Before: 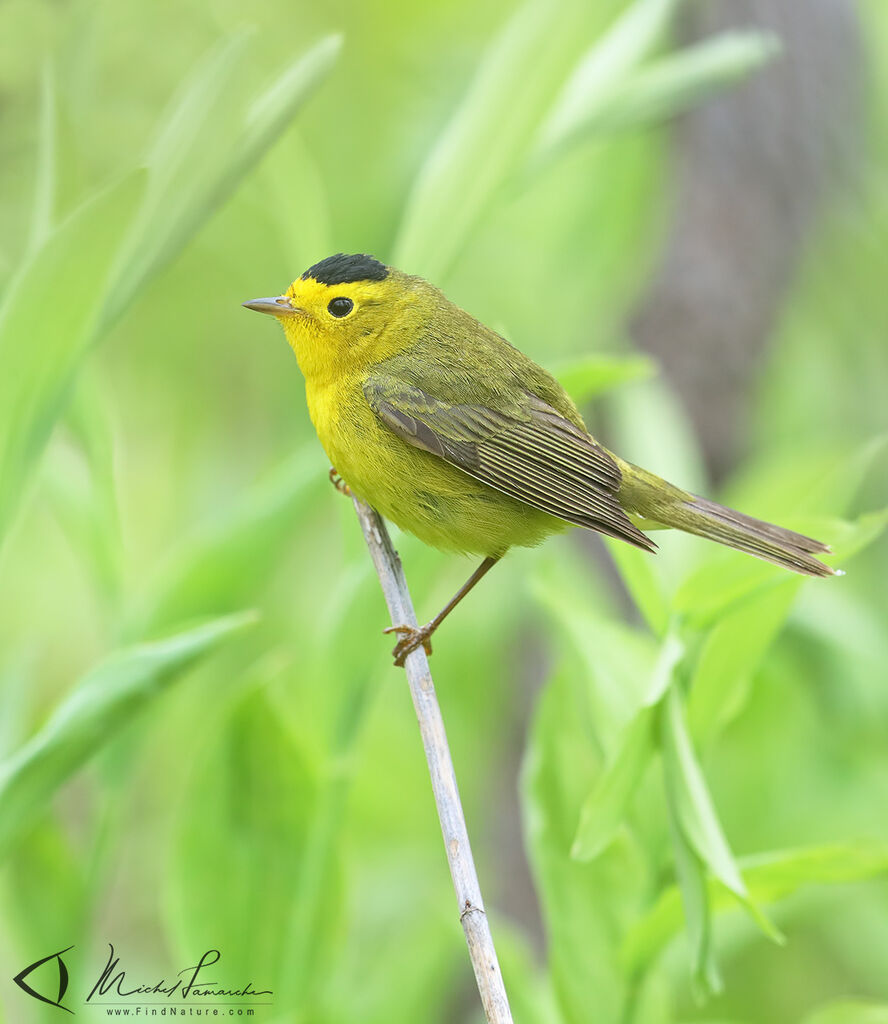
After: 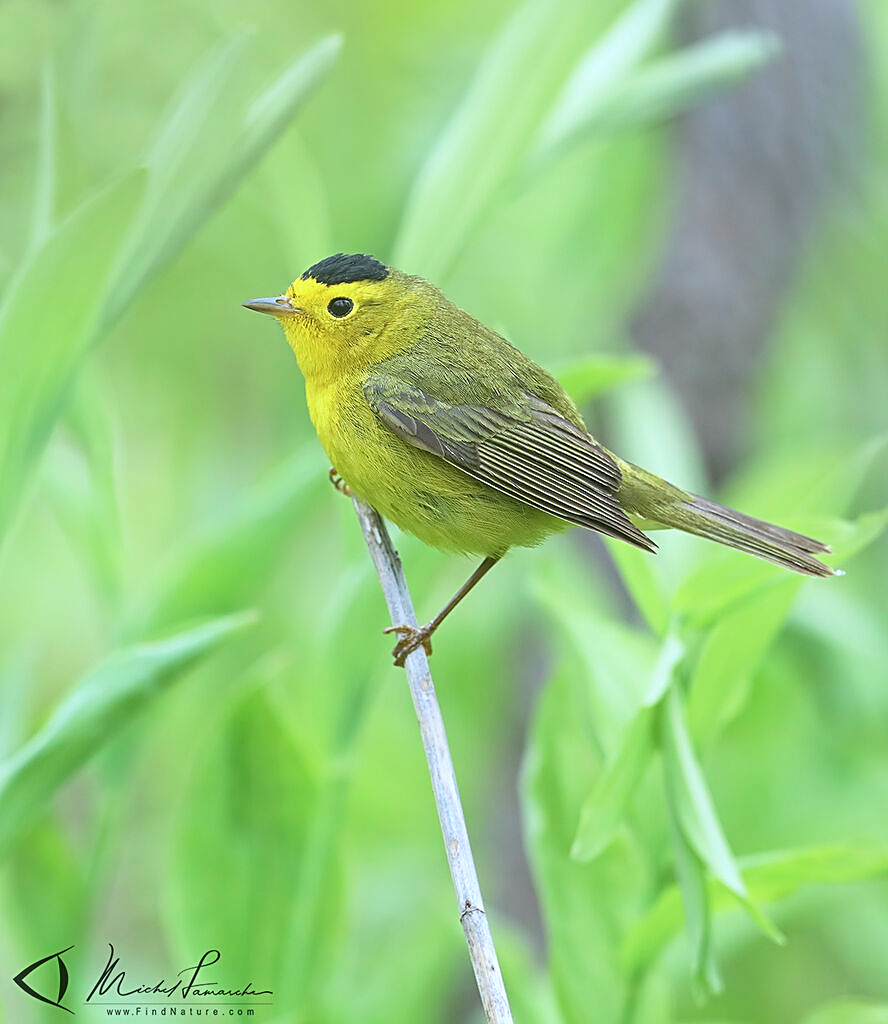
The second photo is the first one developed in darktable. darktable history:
color calibration: illuminant custom, x 0.368, y 0.373, temperature 4336.9 K, saturation algorithm version 1 (2020)
sharpen: on, module defaults
